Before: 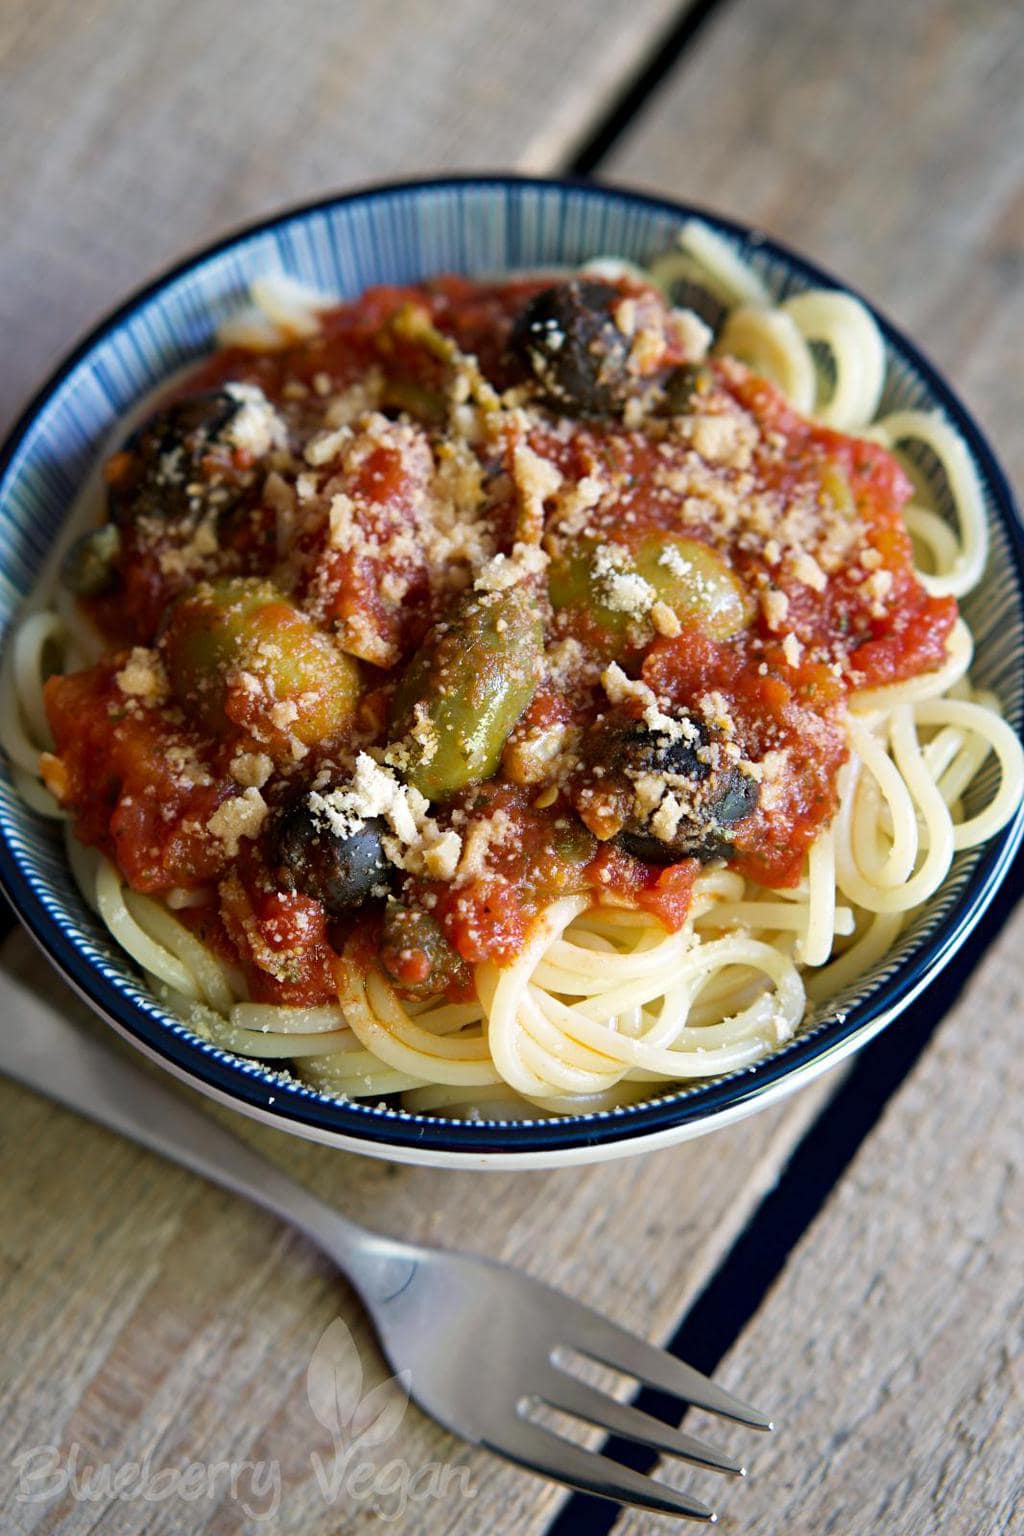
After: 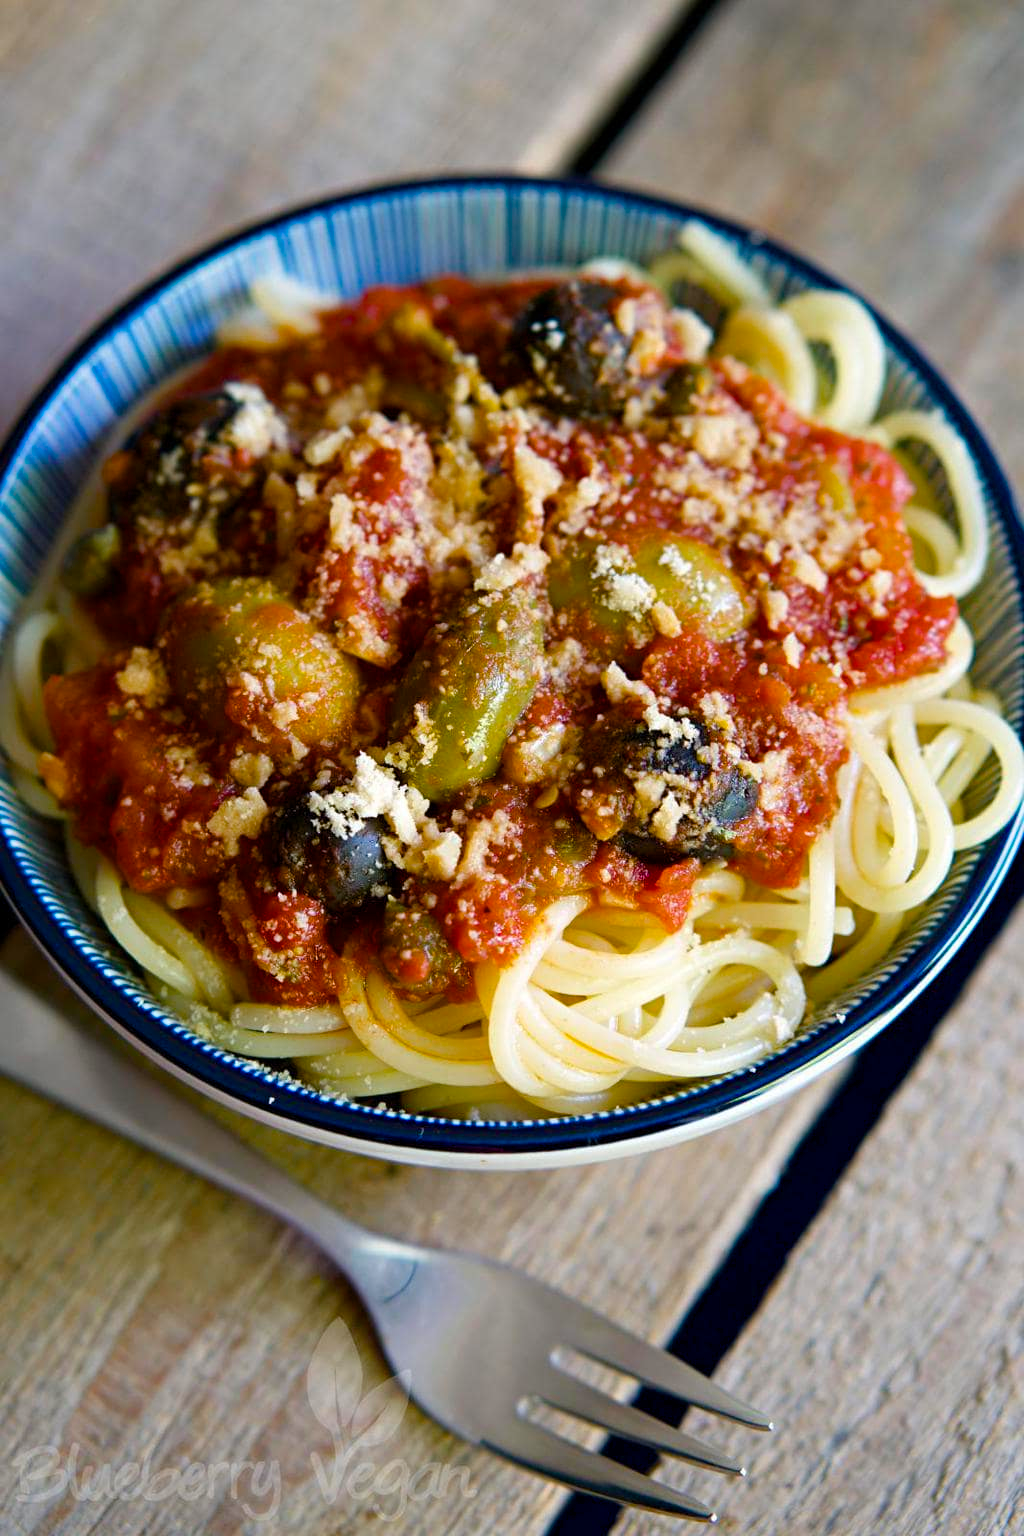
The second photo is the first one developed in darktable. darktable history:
color balance rgb: linear chroma grading › global chroma 15.472%, perceptual saturation grading › global saturation 20%, perceptual saturation grading › highlights -25.078%, perceptual saturation grading › shadows 25.851%, global vibrance 20%
